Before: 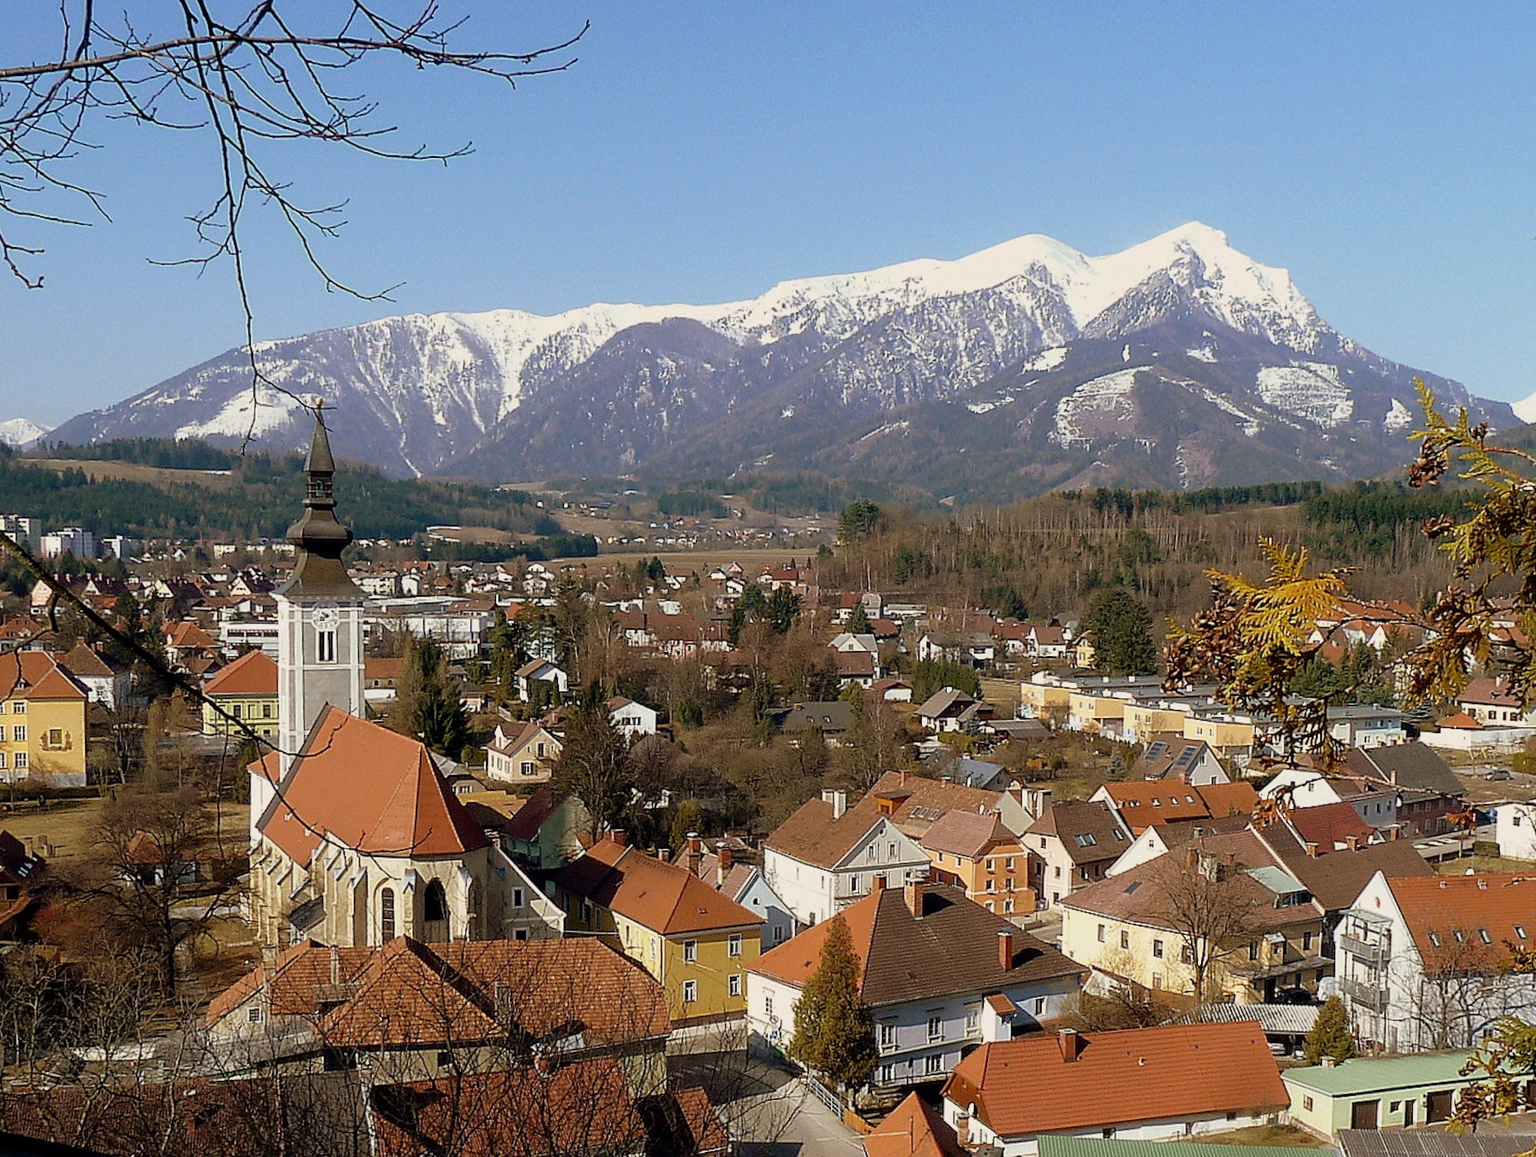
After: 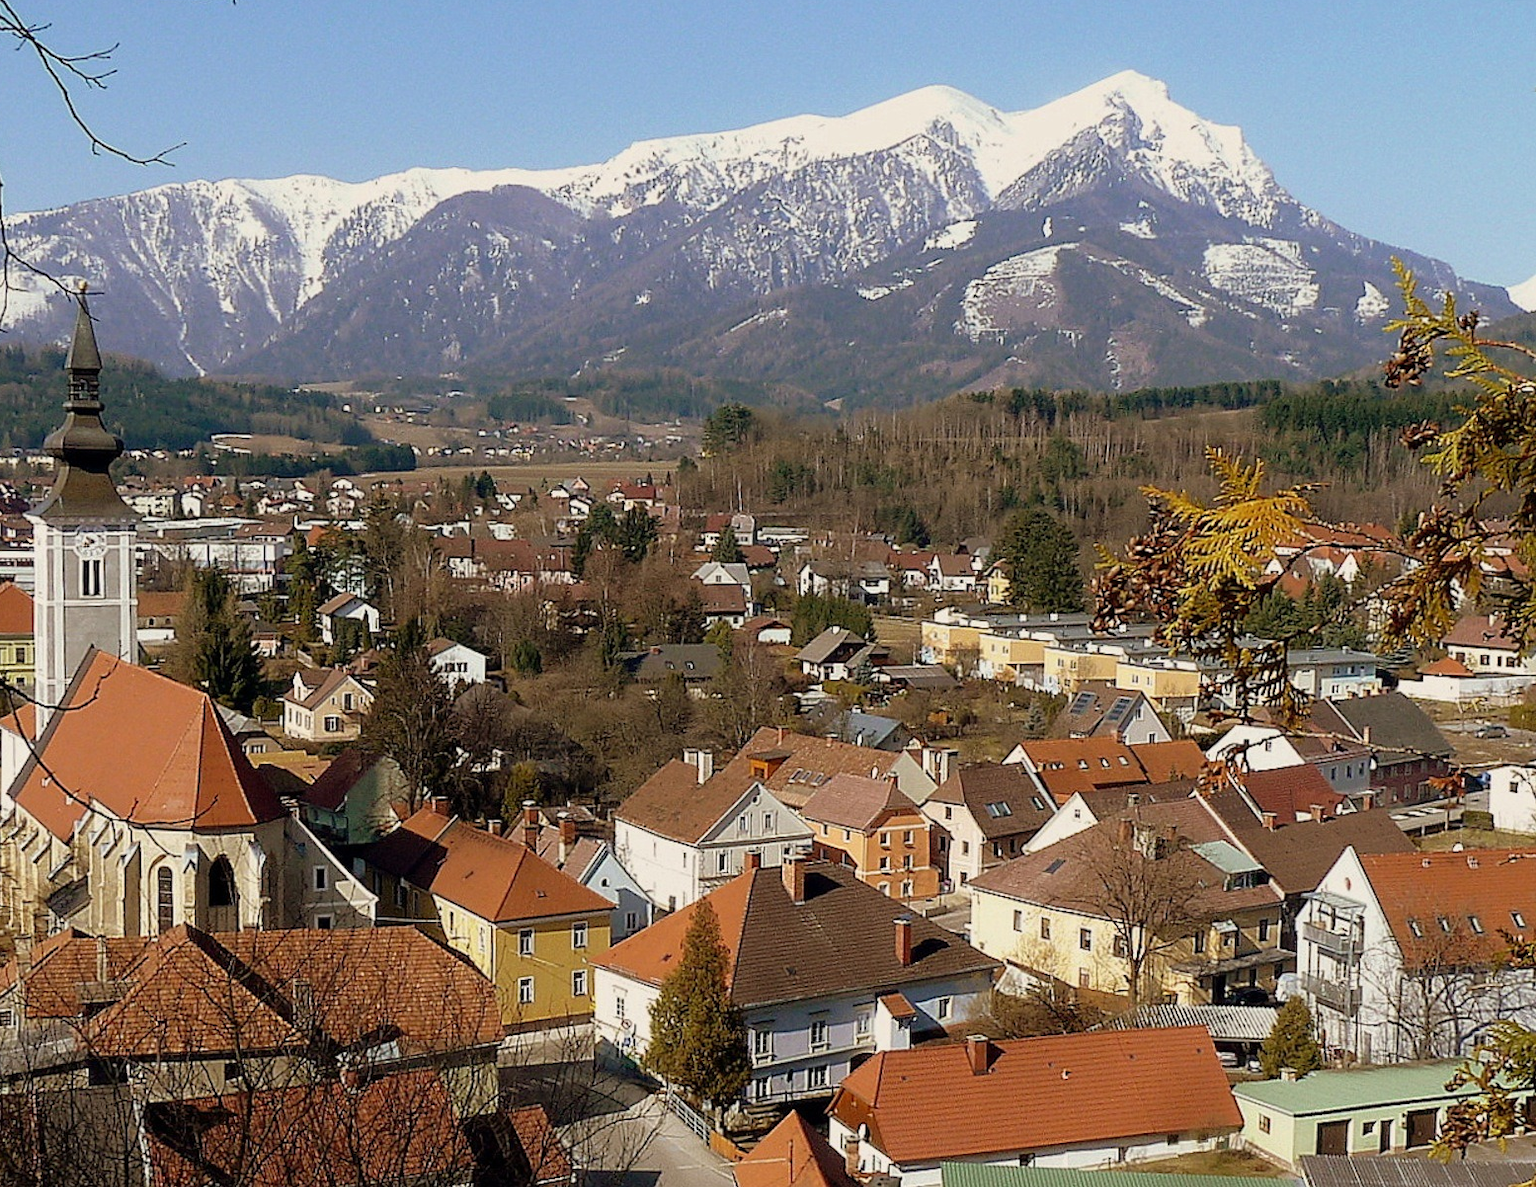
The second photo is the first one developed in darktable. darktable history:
crop: left 16.291%, top 14.08%
